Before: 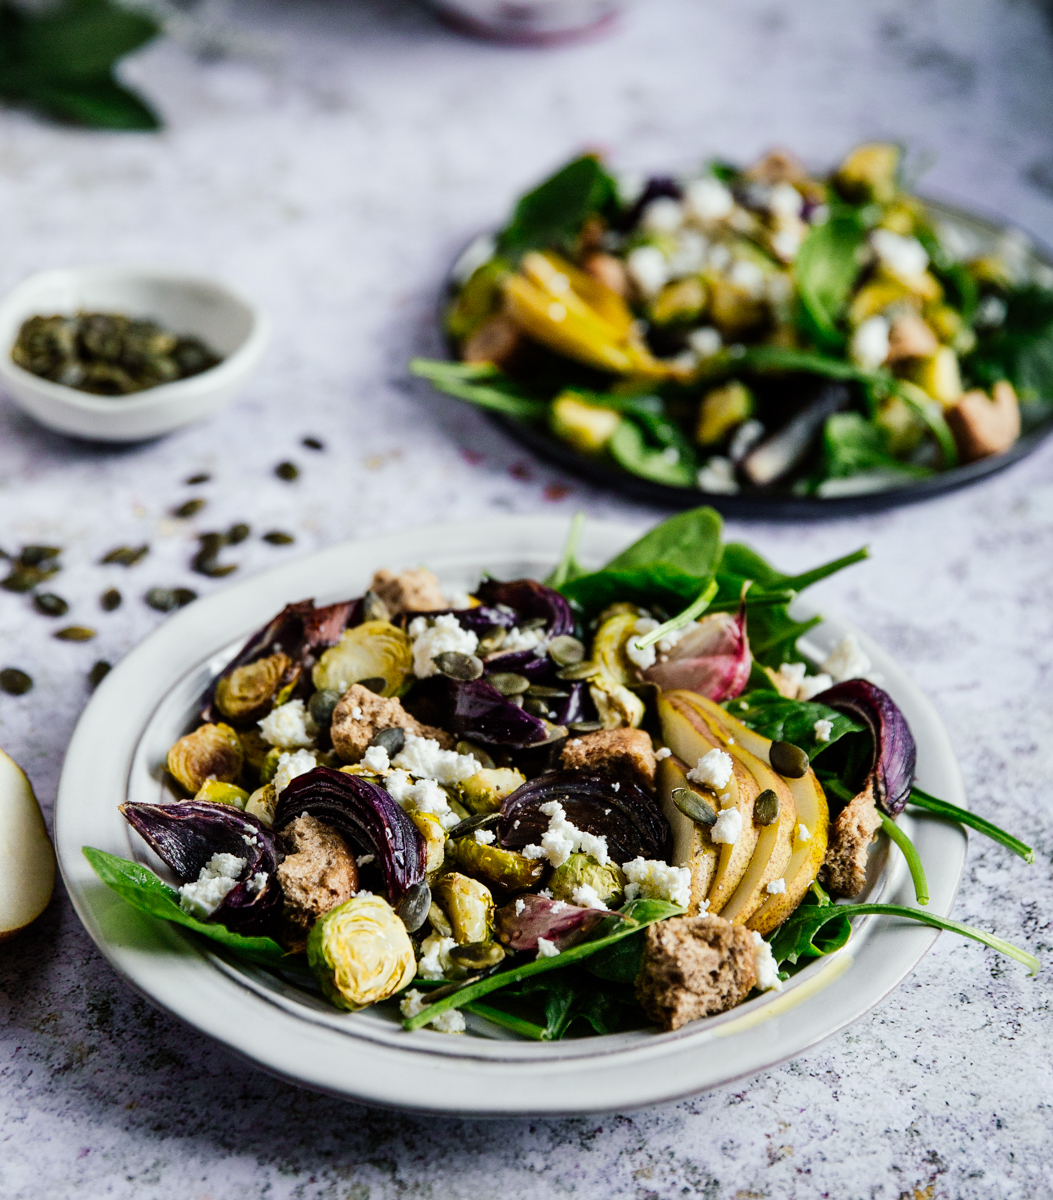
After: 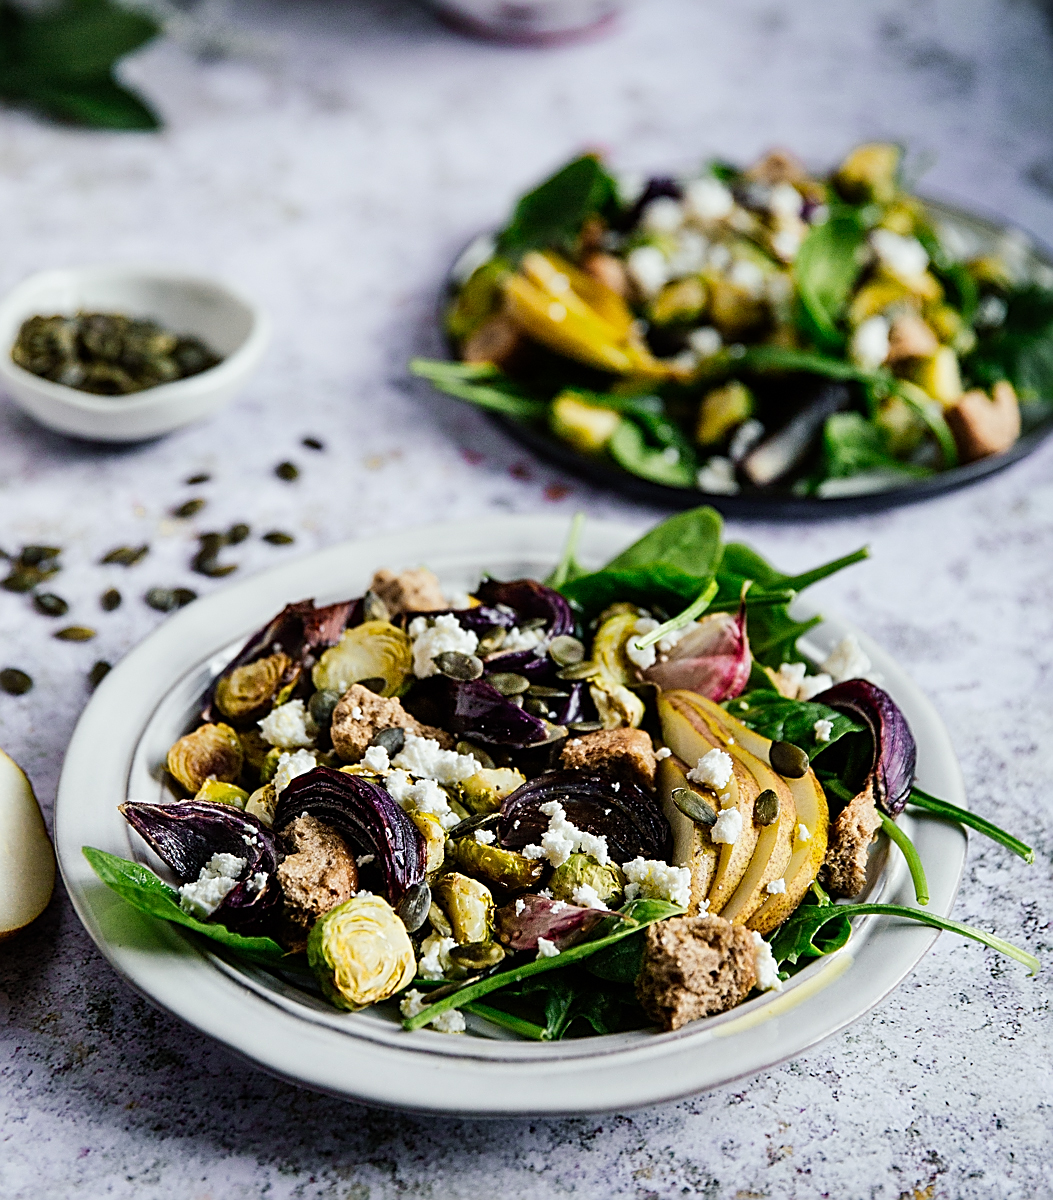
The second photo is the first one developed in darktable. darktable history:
sharpen: amount 0.751
